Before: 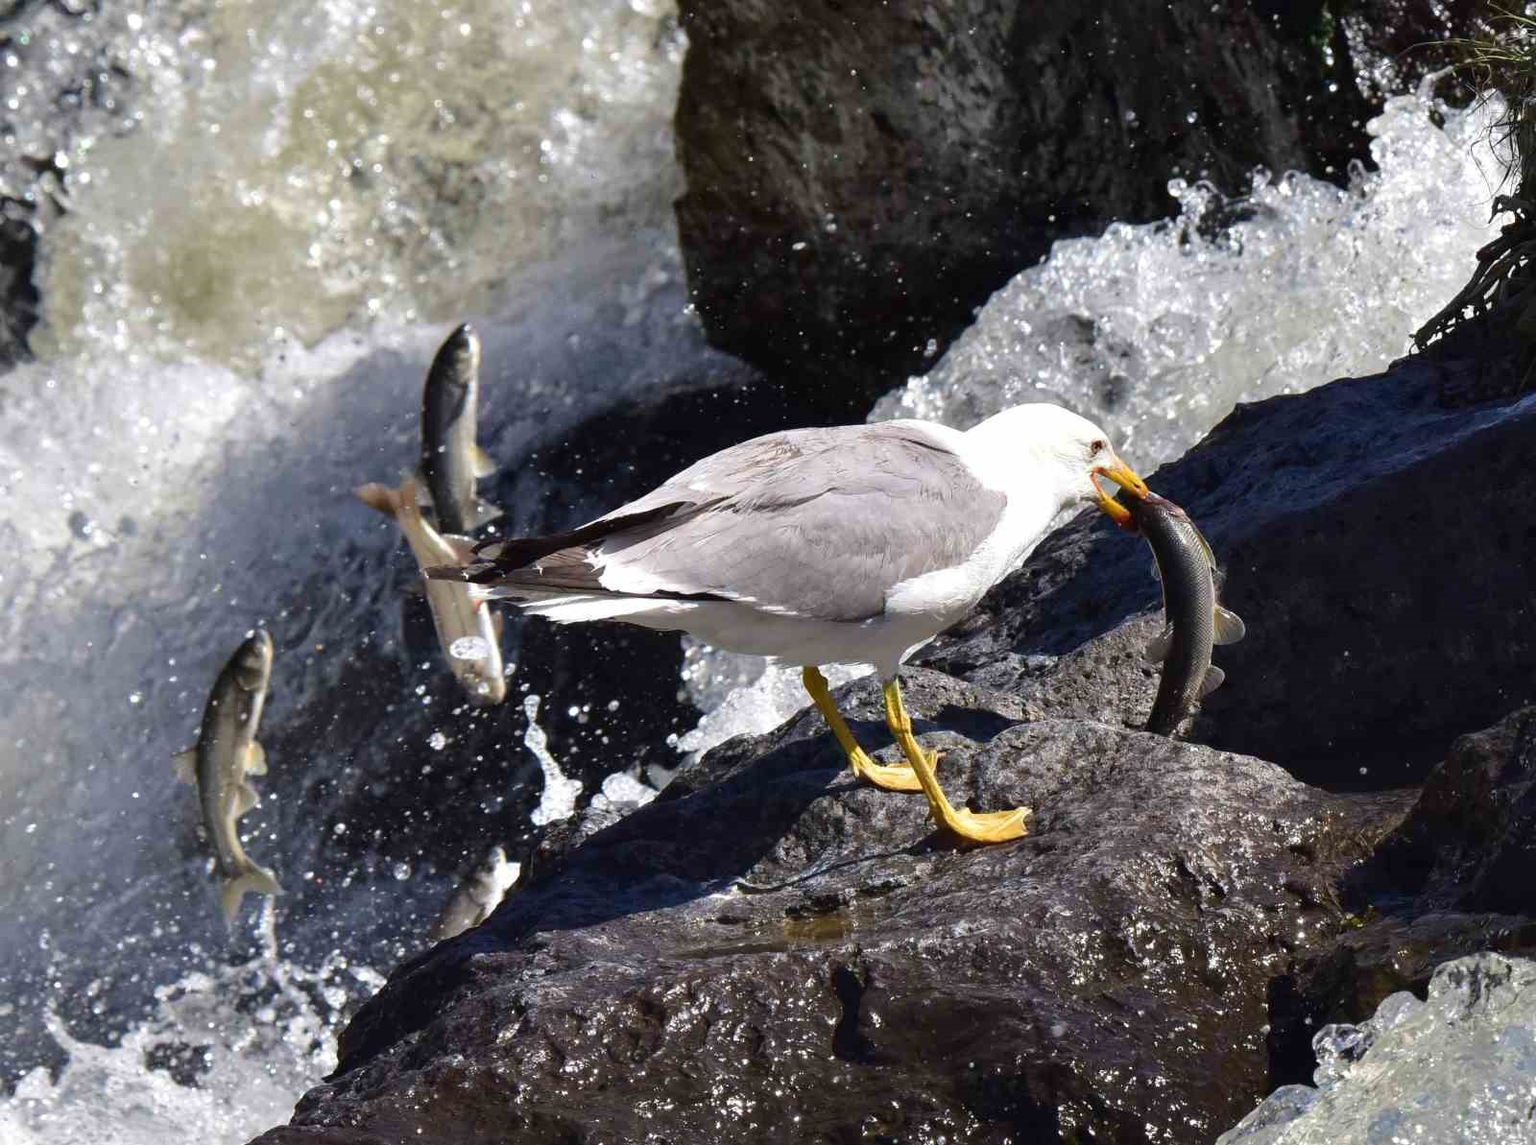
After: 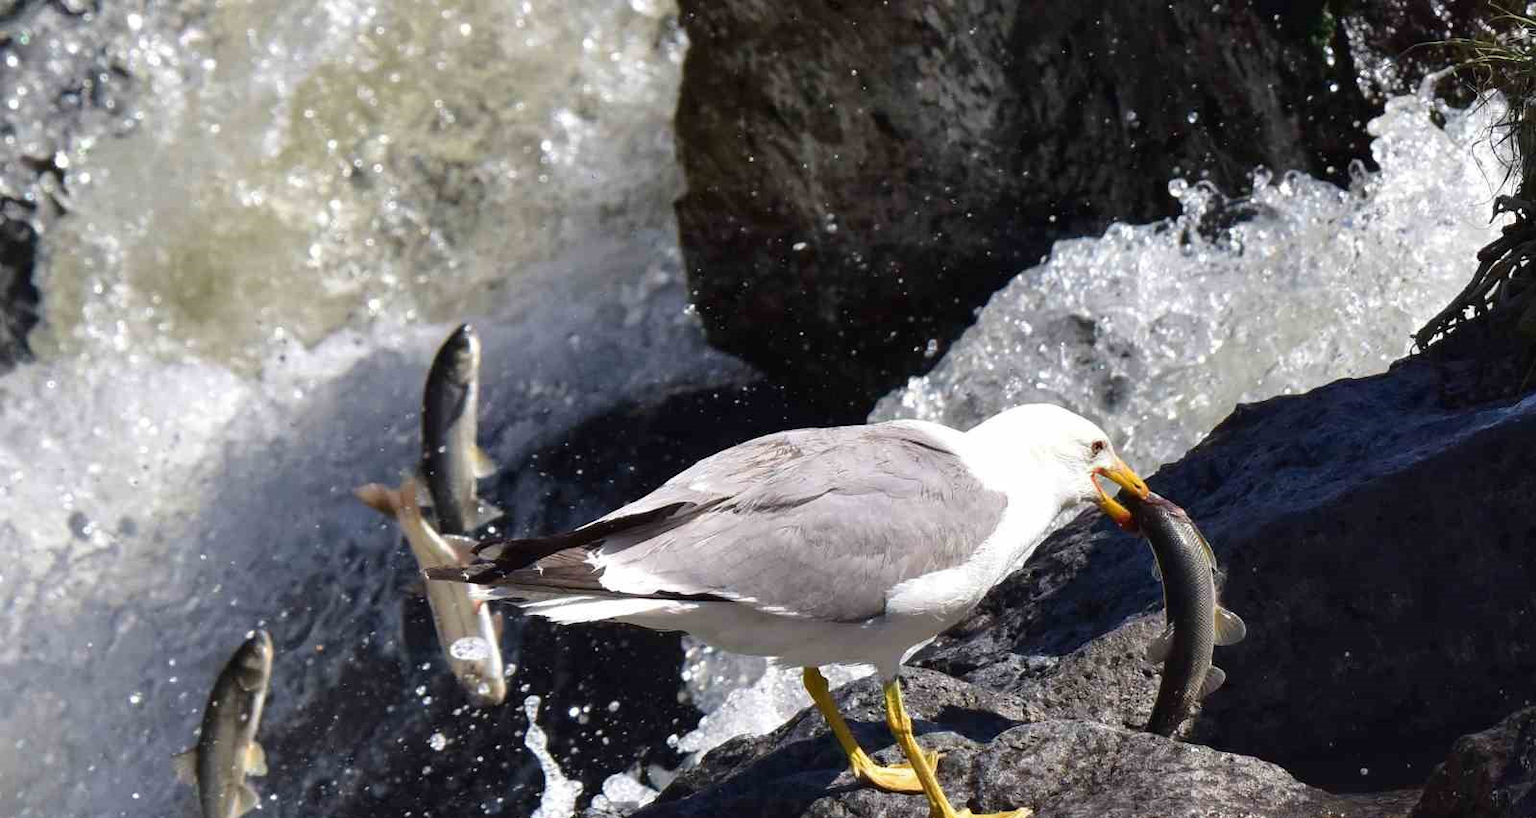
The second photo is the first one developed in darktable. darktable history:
crop: right 0%, bottom 28.54%
